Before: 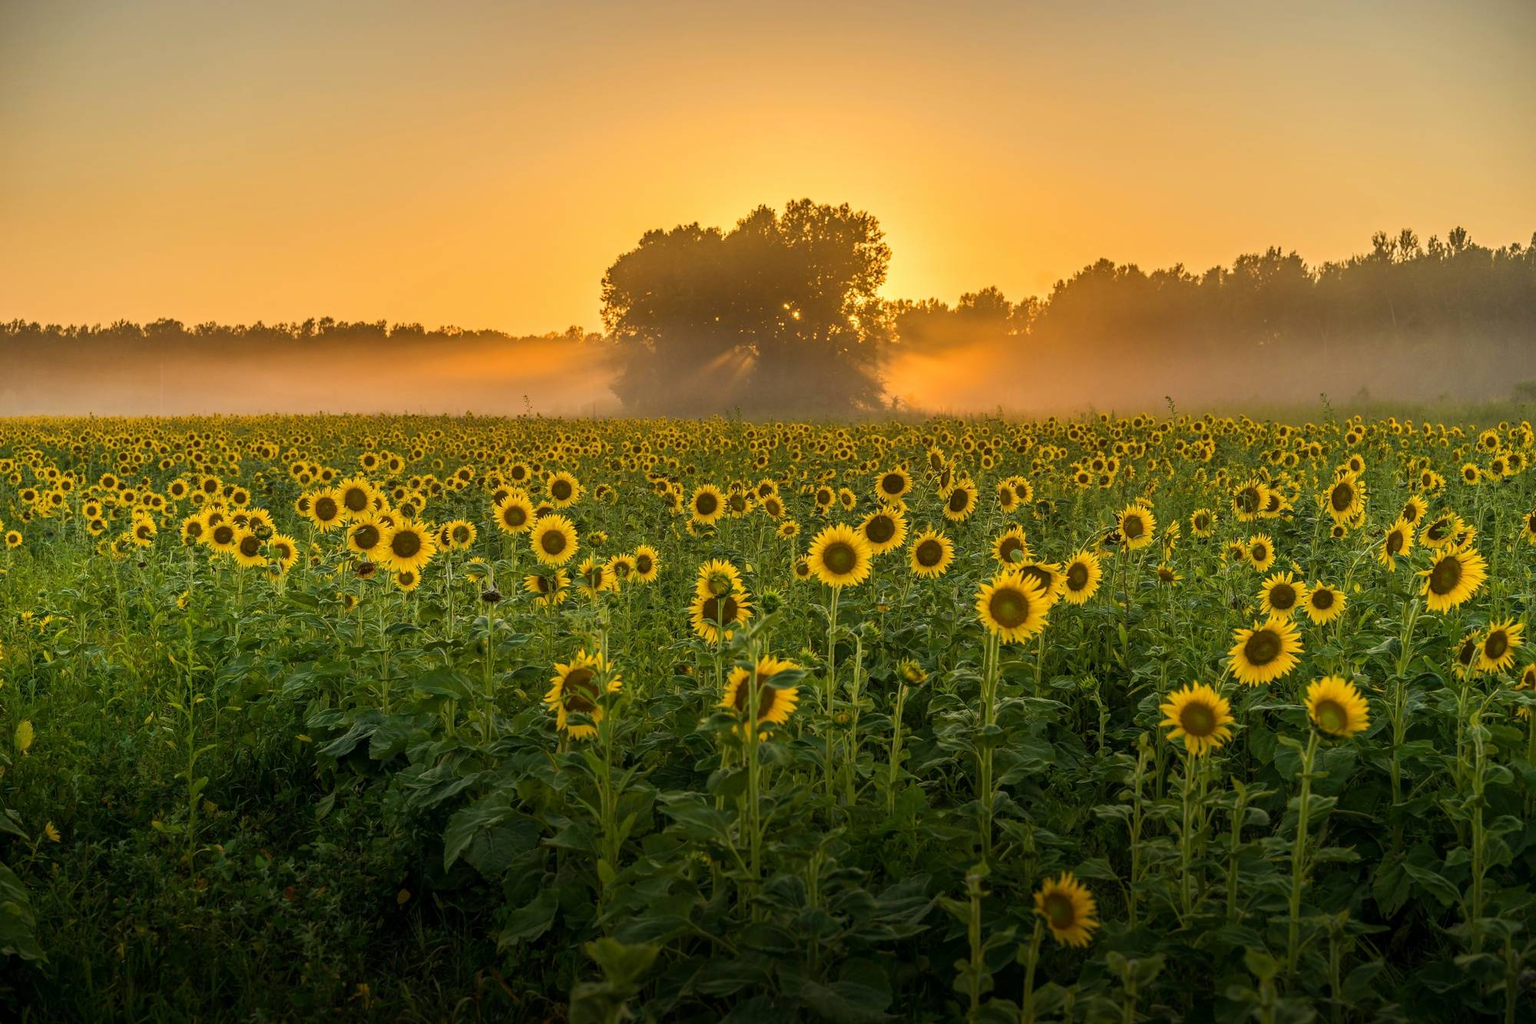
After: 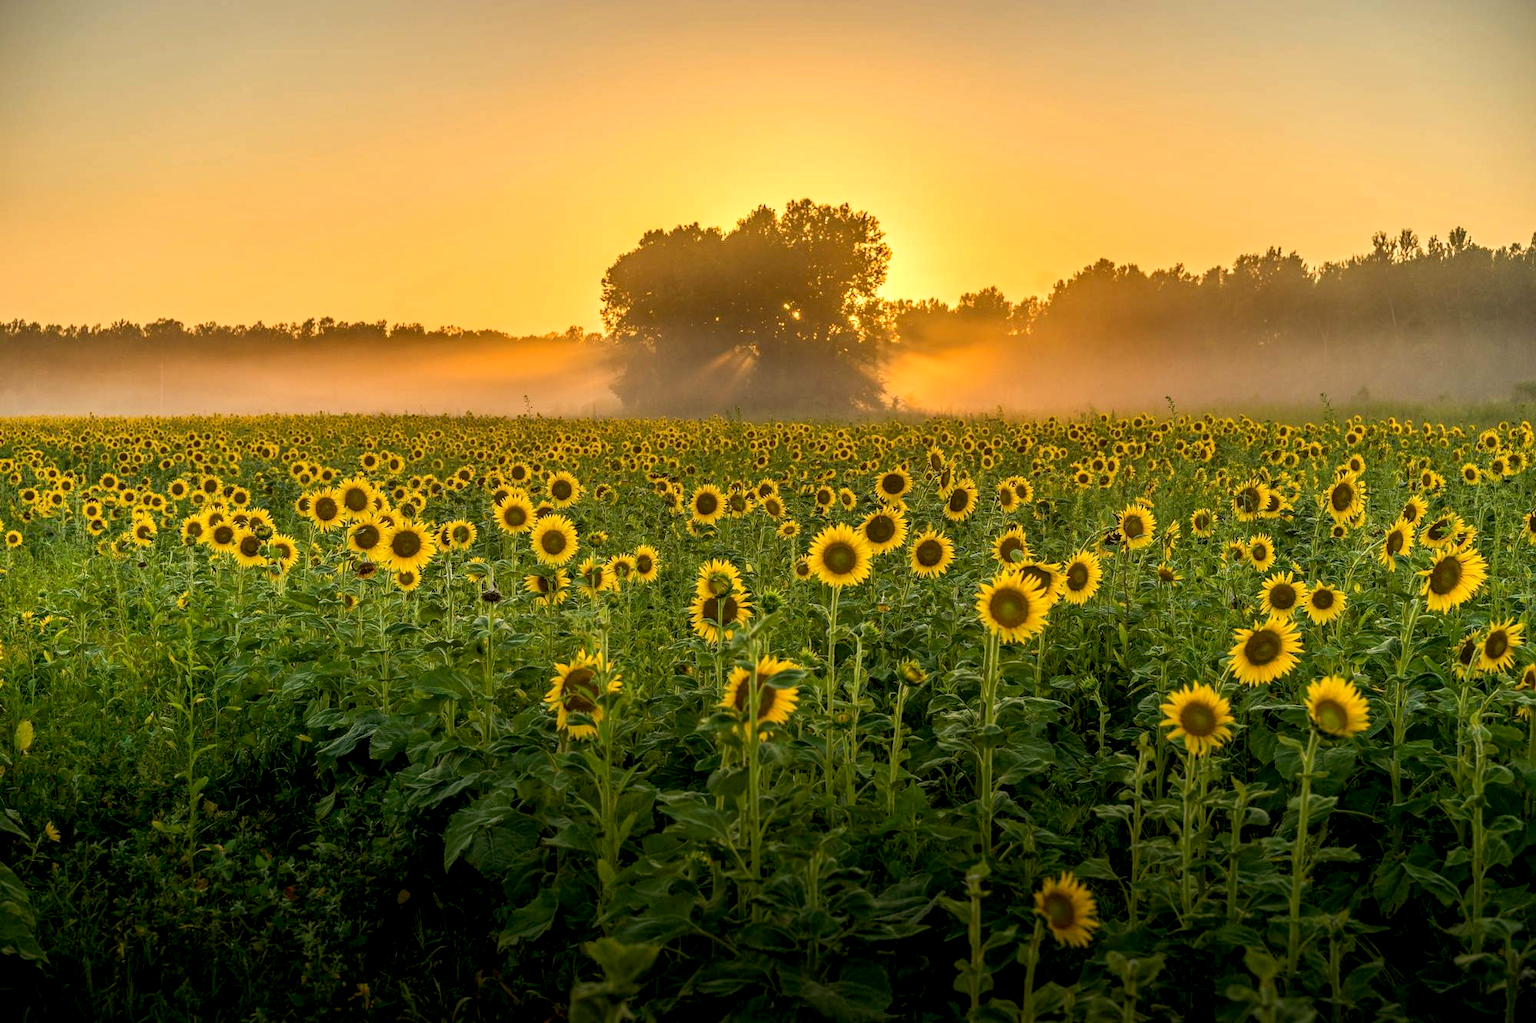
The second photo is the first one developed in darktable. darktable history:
exposure: black level correction 0.005, exposure 0.286 EV, compensate highlight preservation false
local contrast: highlights 100%, shadows 100%, detail 120%, midtone range 0.2
